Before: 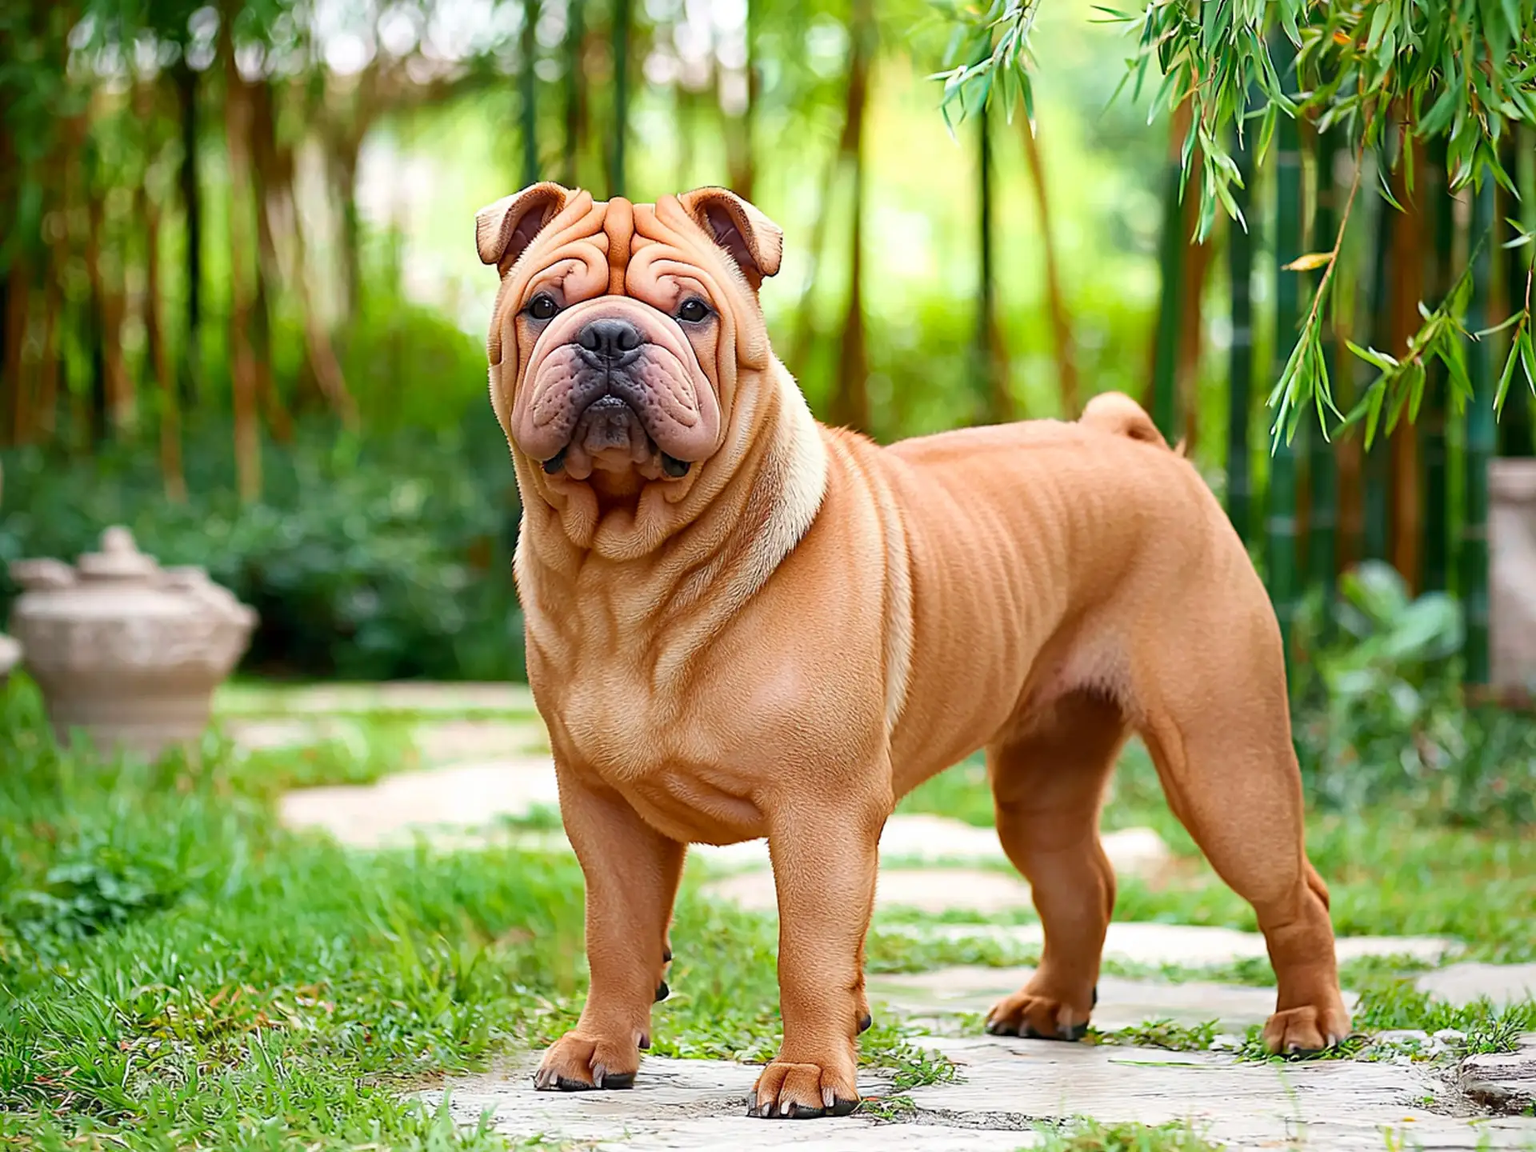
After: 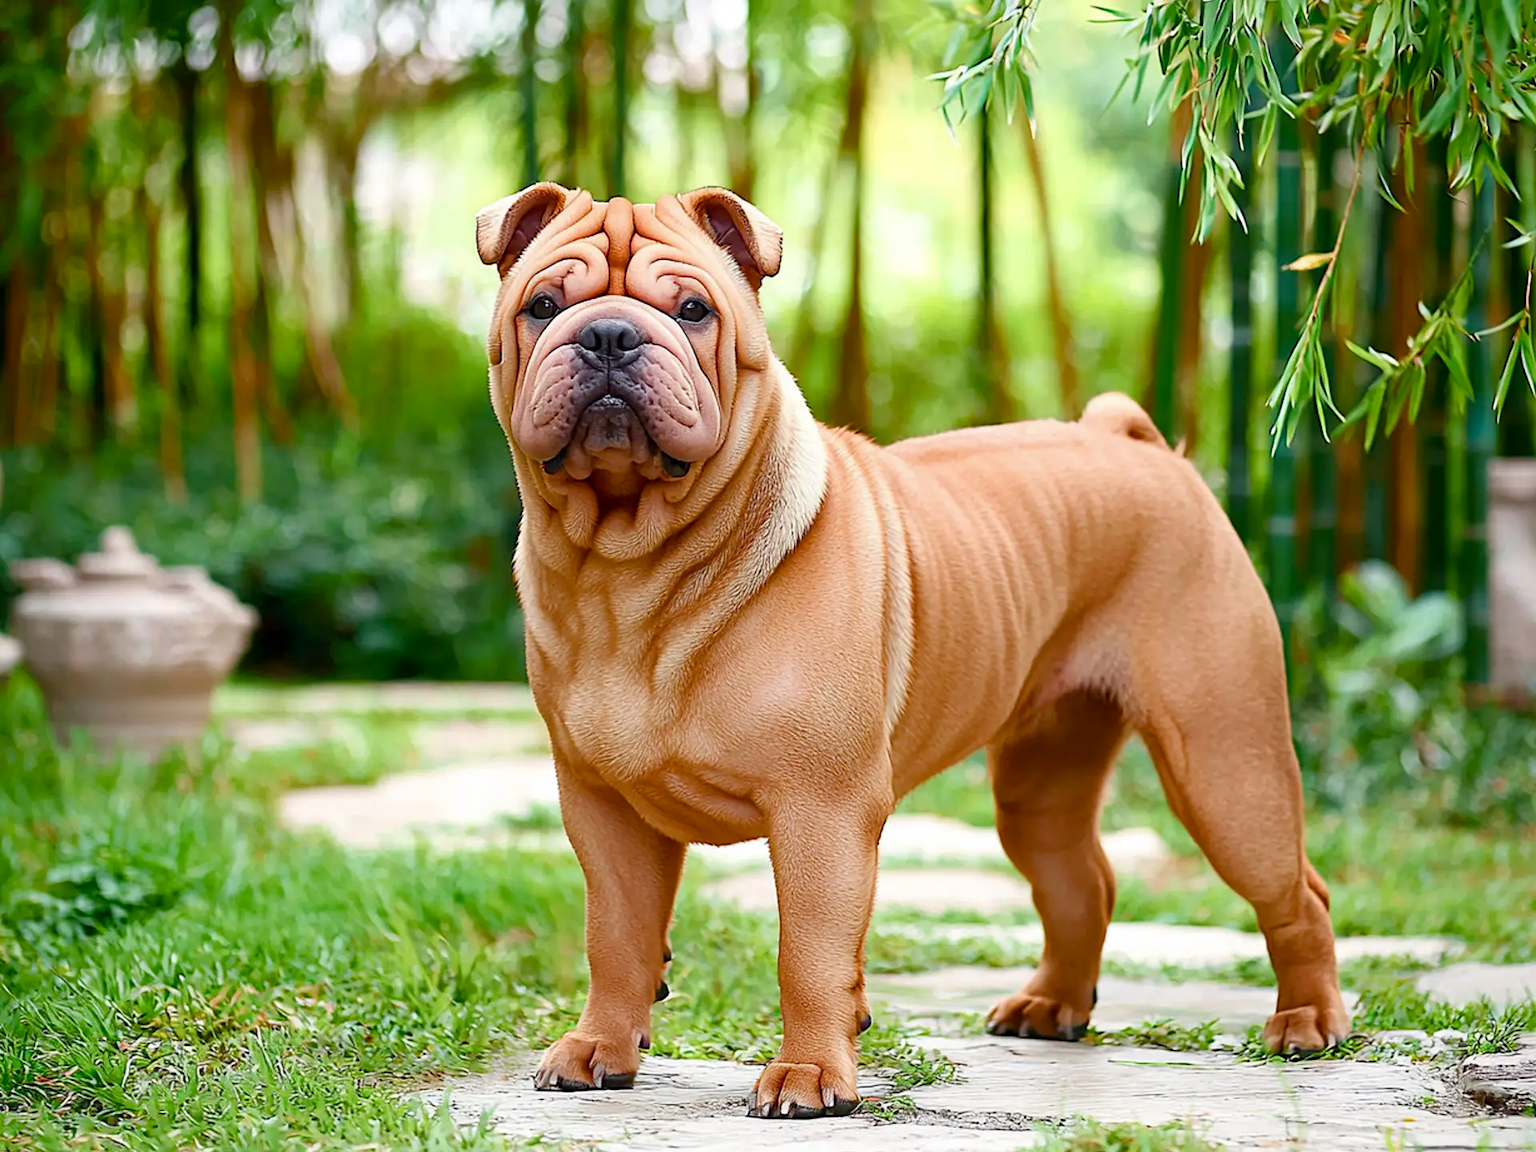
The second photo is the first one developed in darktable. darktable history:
color balance rgb: perceptual saturation grading › global saturation 0.989%, perceptual saturation grading › highlights -18.327%, perceptual saturation grading › mid-tones 6.737%, perceptual saturation grading › shadows 27.002%
